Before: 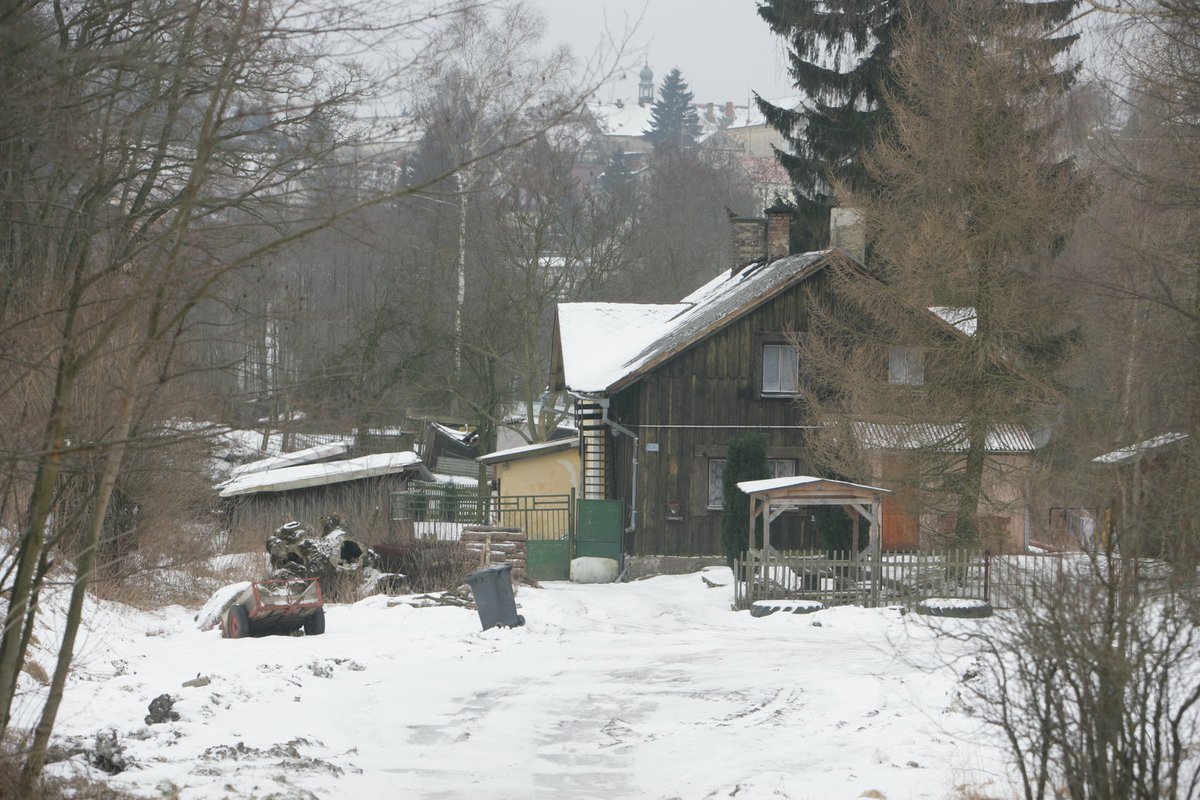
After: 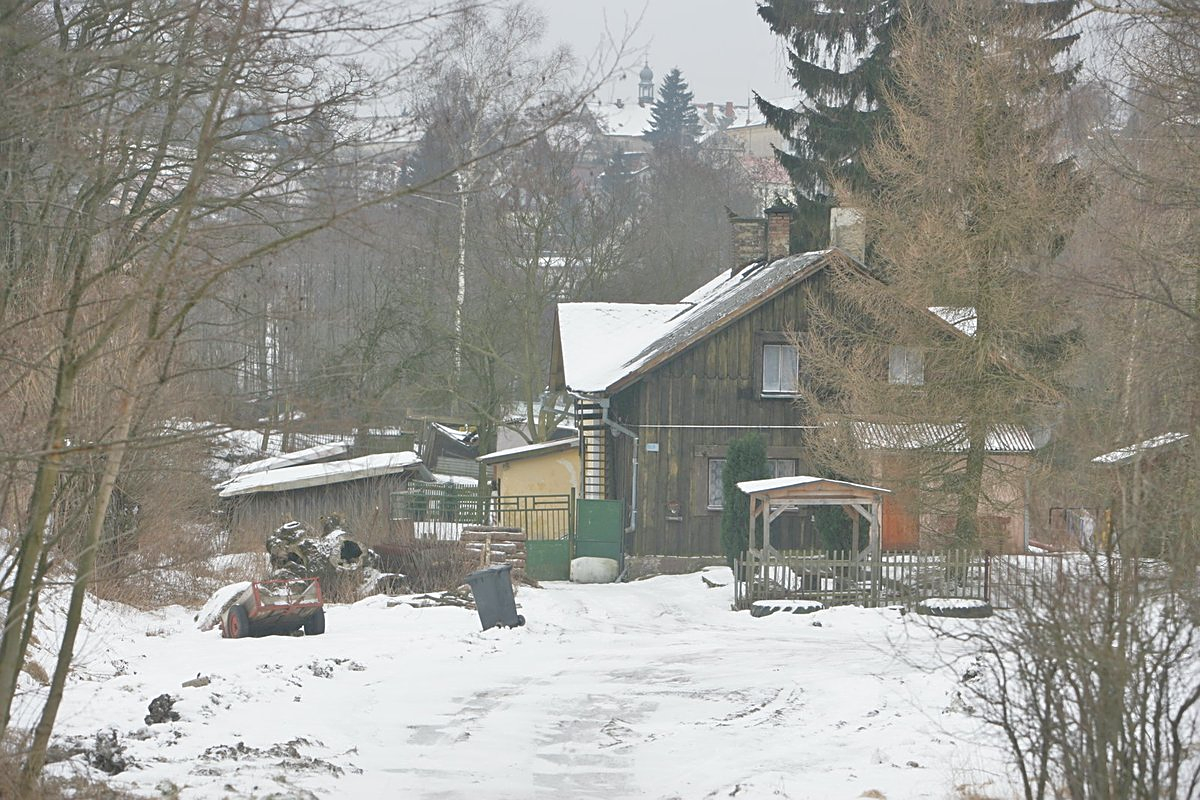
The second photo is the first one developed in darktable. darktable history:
tone equalizer: -7 EV 0.15 EV, -6 EV 0.619 EV, -5 EV 1.17 EV, -4 EV 1.31 EV, -3 EV 1.13 EV, -2 EV 0.6 EV, -1 EV 0.164 EV
sharpen: on, module defaults
